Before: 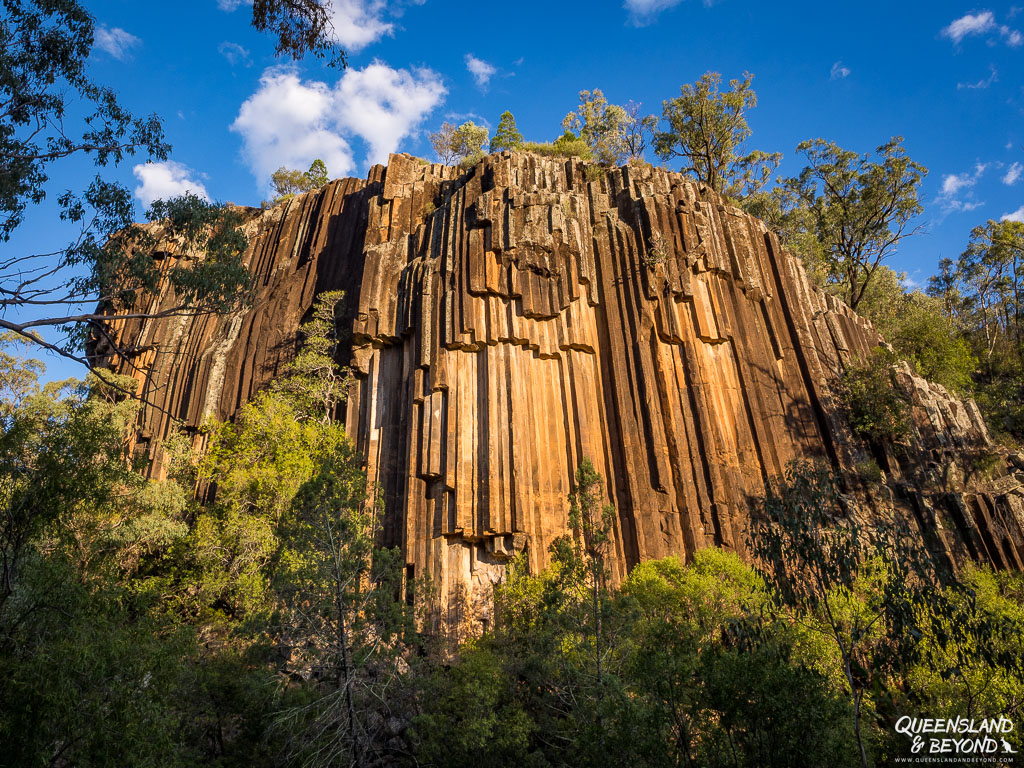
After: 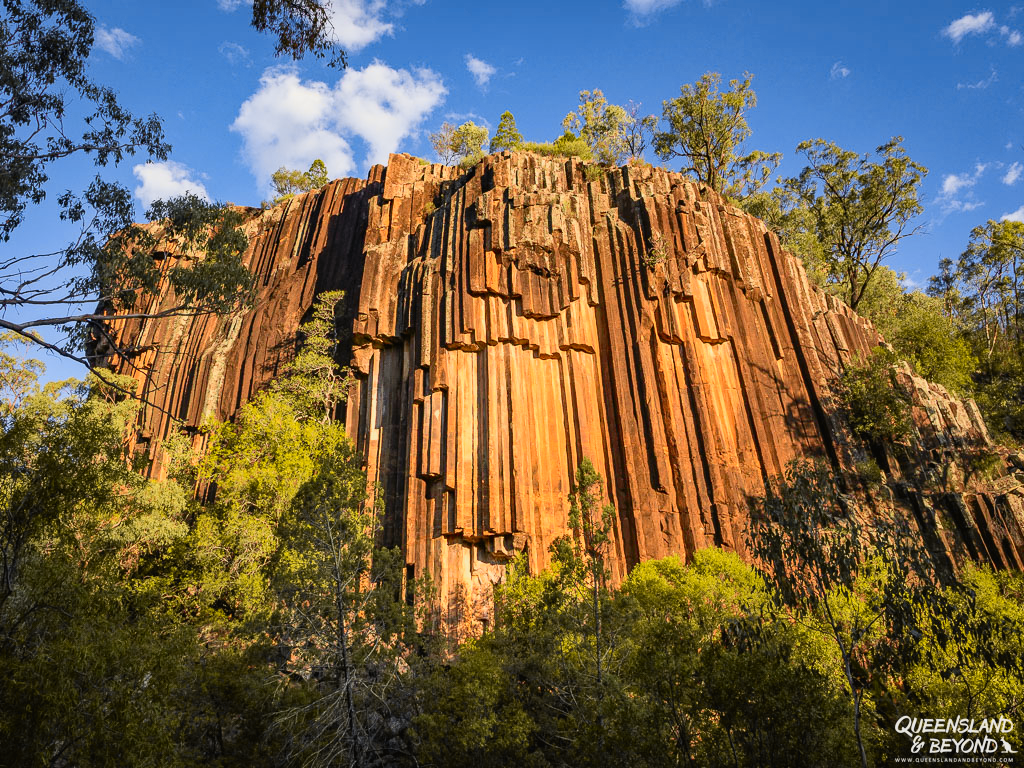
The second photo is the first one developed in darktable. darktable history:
tone curve: curves: ch0 [(0, 0.017) (0.239, 0.277) (0.508, 0.593) (0.826, 0.855) (1, 0.945)]; ch1 [(0, 0) (0.401, 0.42) (0.442, 0.47) (0.492, 0.498) (0.511, 0.504) (0.555, 0.586) (0.681, 0.739) (1, 1)]; ch2 [(0, 0) (0.411, 0.433) (0.5, 0.504) (0.545, 0.574) (1, 1)], color space Lab, independent channels, preserve colors none
color calibration: illuminant same as pipeline (D50), adaptation XYZ, x 0.347, y 0.358, temperature 5015.89 K
haze removal: compatibility mode true, adaptive false
